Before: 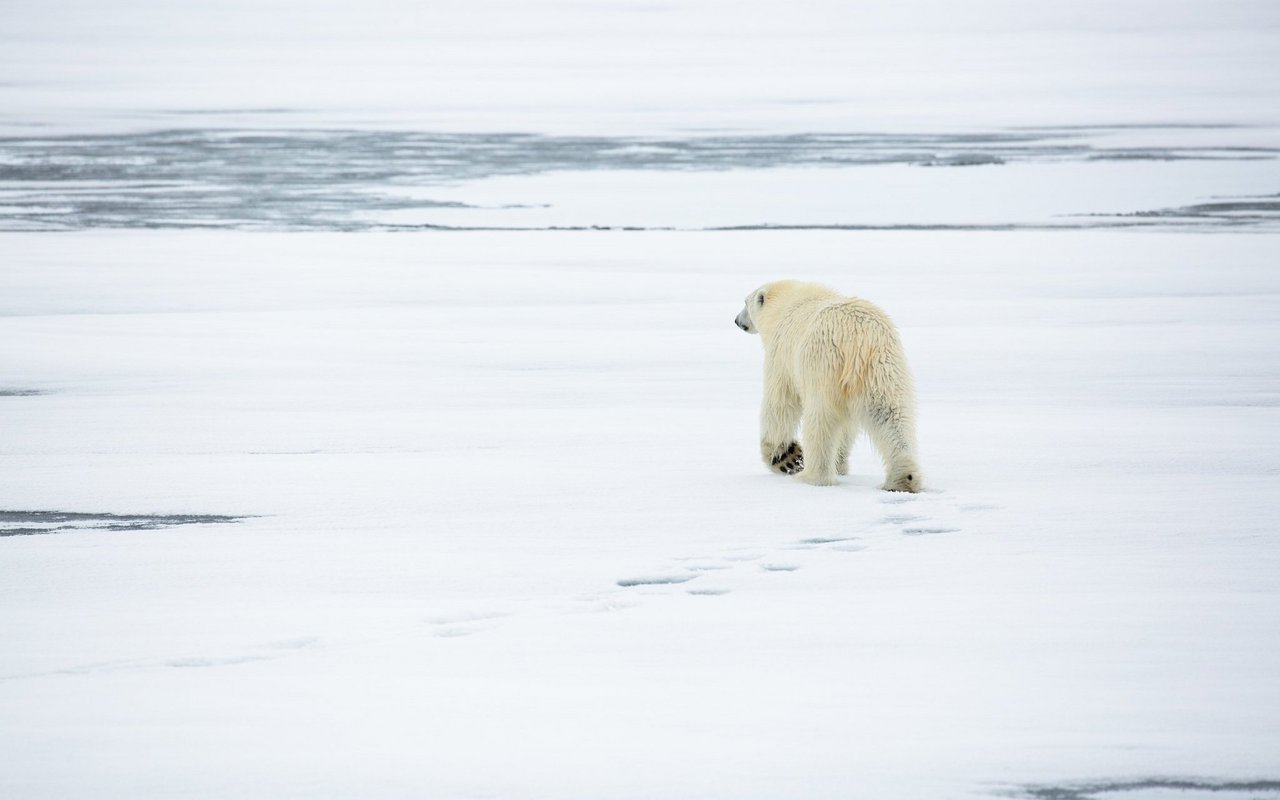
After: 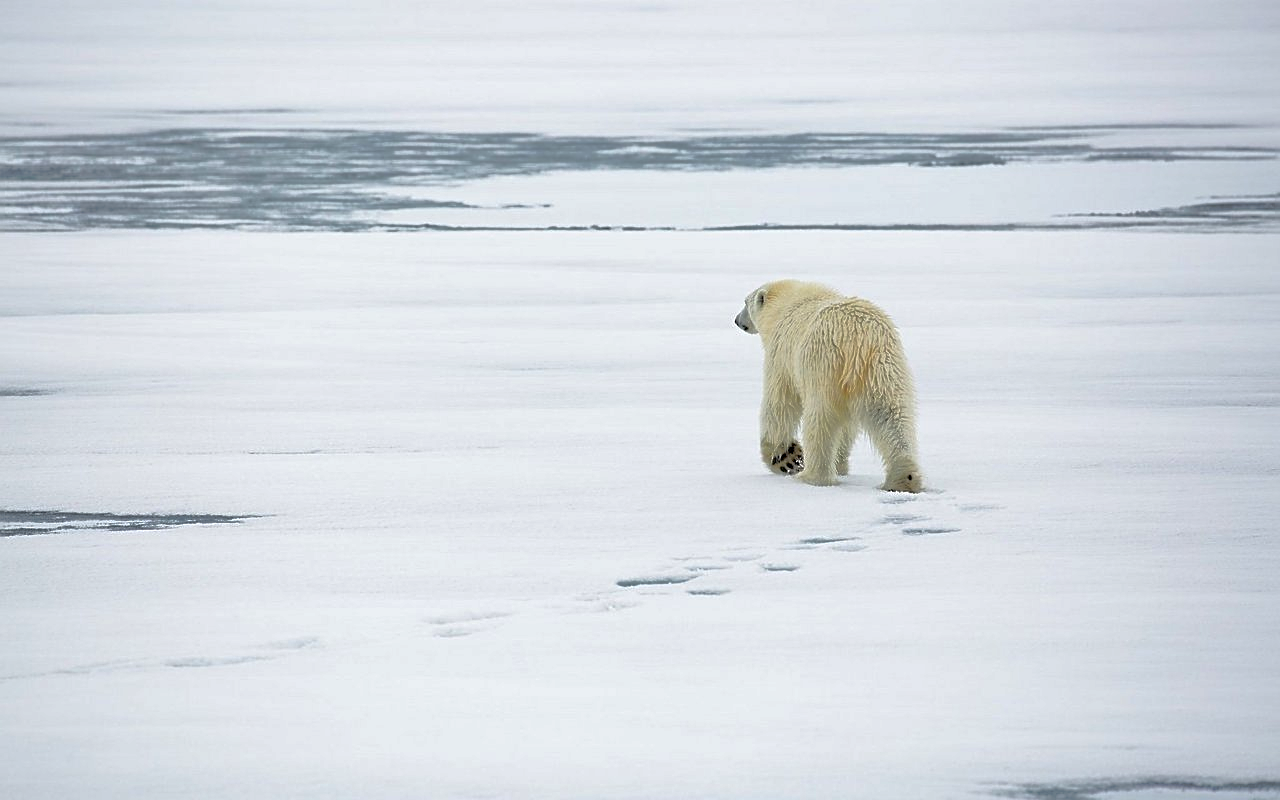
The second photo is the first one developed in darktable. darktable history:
shadows and highlights: on, module defaults
sharpen: radius 1.967
tone curve: curves: ch0 [(0, 0) (0.003, 0.003) (0.011, 0.011) (0.025, 0.024) (0.044, 0.043) (0.069, 0.068) (0.1, 0.097) (0.136, 0.132) (0.177, 0.173) (0.224, 0.219) (0.277, 0.27) (0.335, 0.327) (0.399, 0.389) (0.468, 0.457) (0.543, 0.549) (0.623, 0.628) (0.709, 0.713) (0.801, 0.803) (0.898, 0.899) (1, 1)], preserve colors none
